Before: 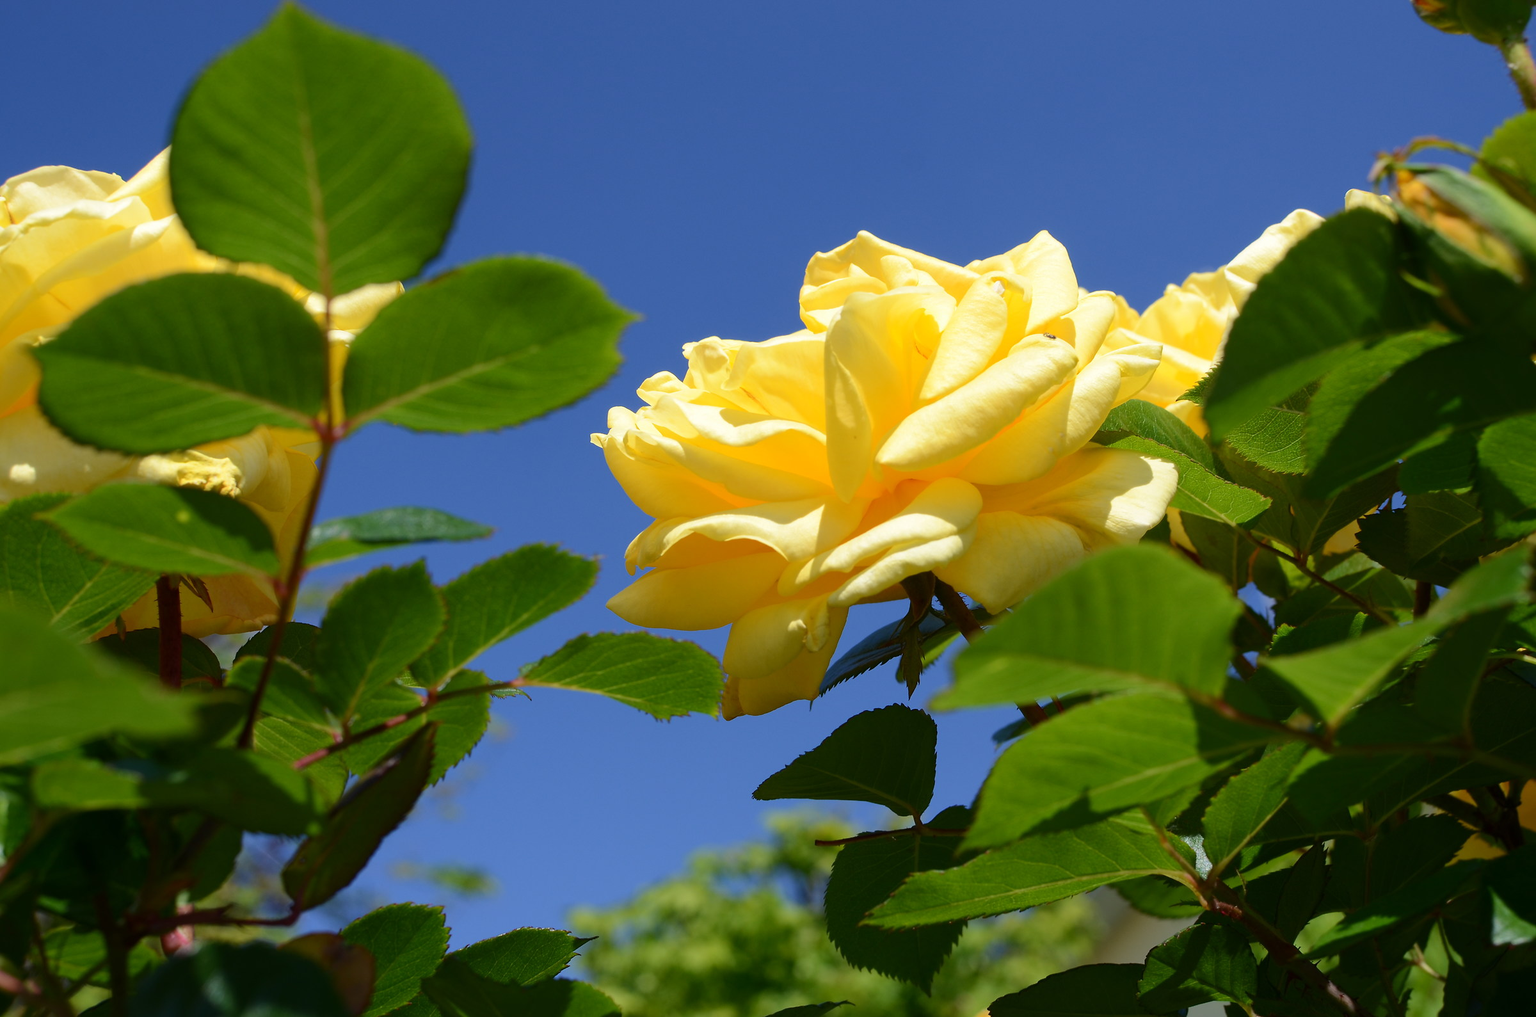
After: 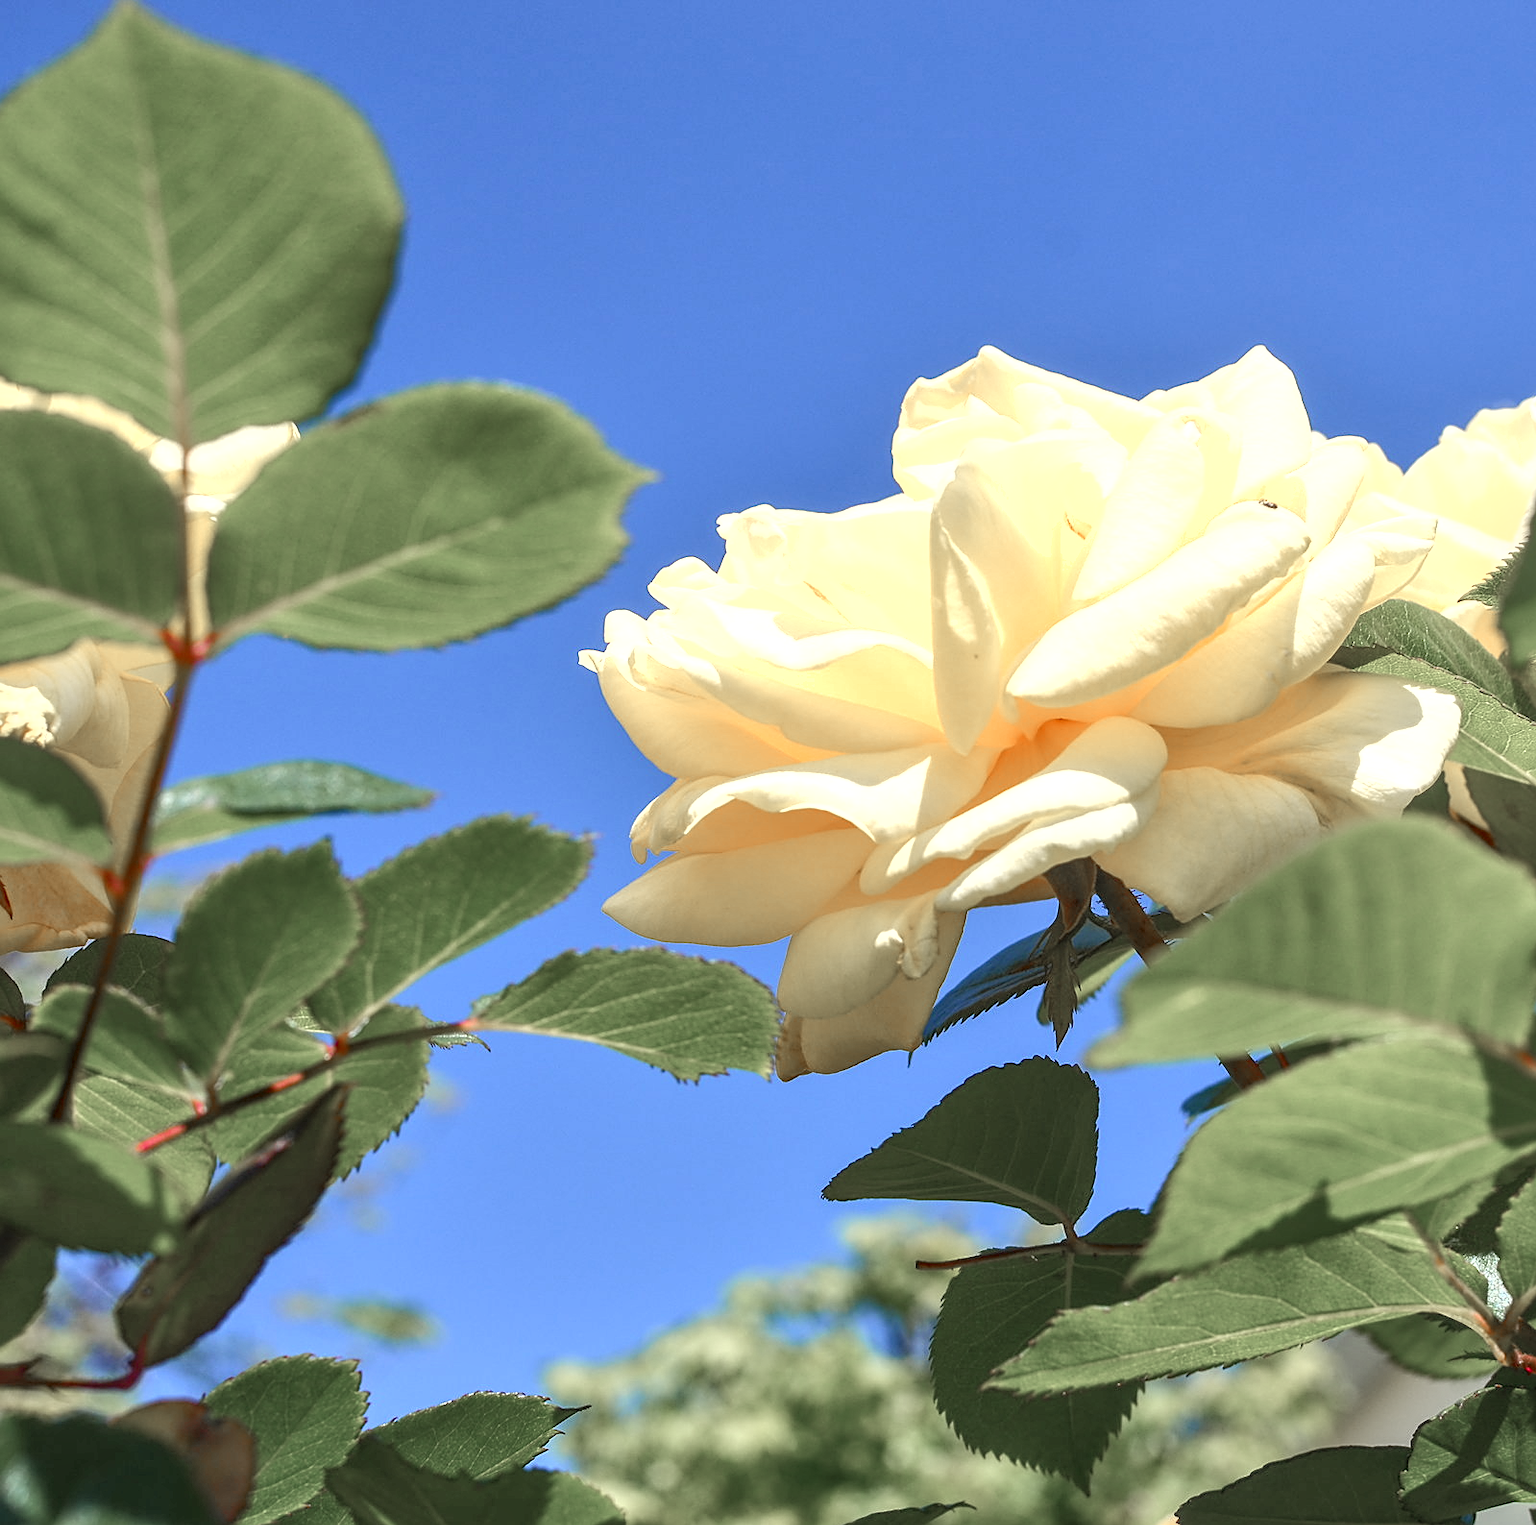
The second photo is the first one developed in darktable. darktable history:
sharpen: on, module defaults
local contrast: highlights 3%, shadows 3%, detail 133%
crop and rotate: left 13.359%, right 20.009%
tone equalizer: -8 EV 1.04 EV, -7 EV 0.996 EV, -6 EV 1 EV, -5 EV 1.01 EV, -4 EV 1.04 EV, -3 EV 0.742 EV, -2 EV 0.51 EV, -1 EV 0.248 EV
color zones: curves: ch1 [(0, 0.708) (0.088, 0.648) (0.245, 0.187) (0.429, 0.326) (0.571, 0.498) (0.714, 0.5) (0.857, 0.5) (1, 0.708)]
shadows and highlights: shadows 37.01, highlights -28.13, soften with gaussian
exposure: exposure 0.773 EV, compensate highlight preservation false
tone curve: curves: ch0 [(0, 0) (0.003, 0.003) (0.011, 0.011) (0.025, 0.024) (0.044, 0.043) (0.069, 0.067) (0.1, 0.096) (0.136, 0.131) (0.177, 0.171) (0.224, 0.217) (0.277, 0.268) (0.335, 0.324) (0.399, 0.386) (0.468, 0.453) (0.543, 0.547) (0.623, 0.626) (0.709, 0.712) (0.801, 0.802) (0.898, 0.898) (1, 1)], color space Lab, independent channels, preserve colors none
